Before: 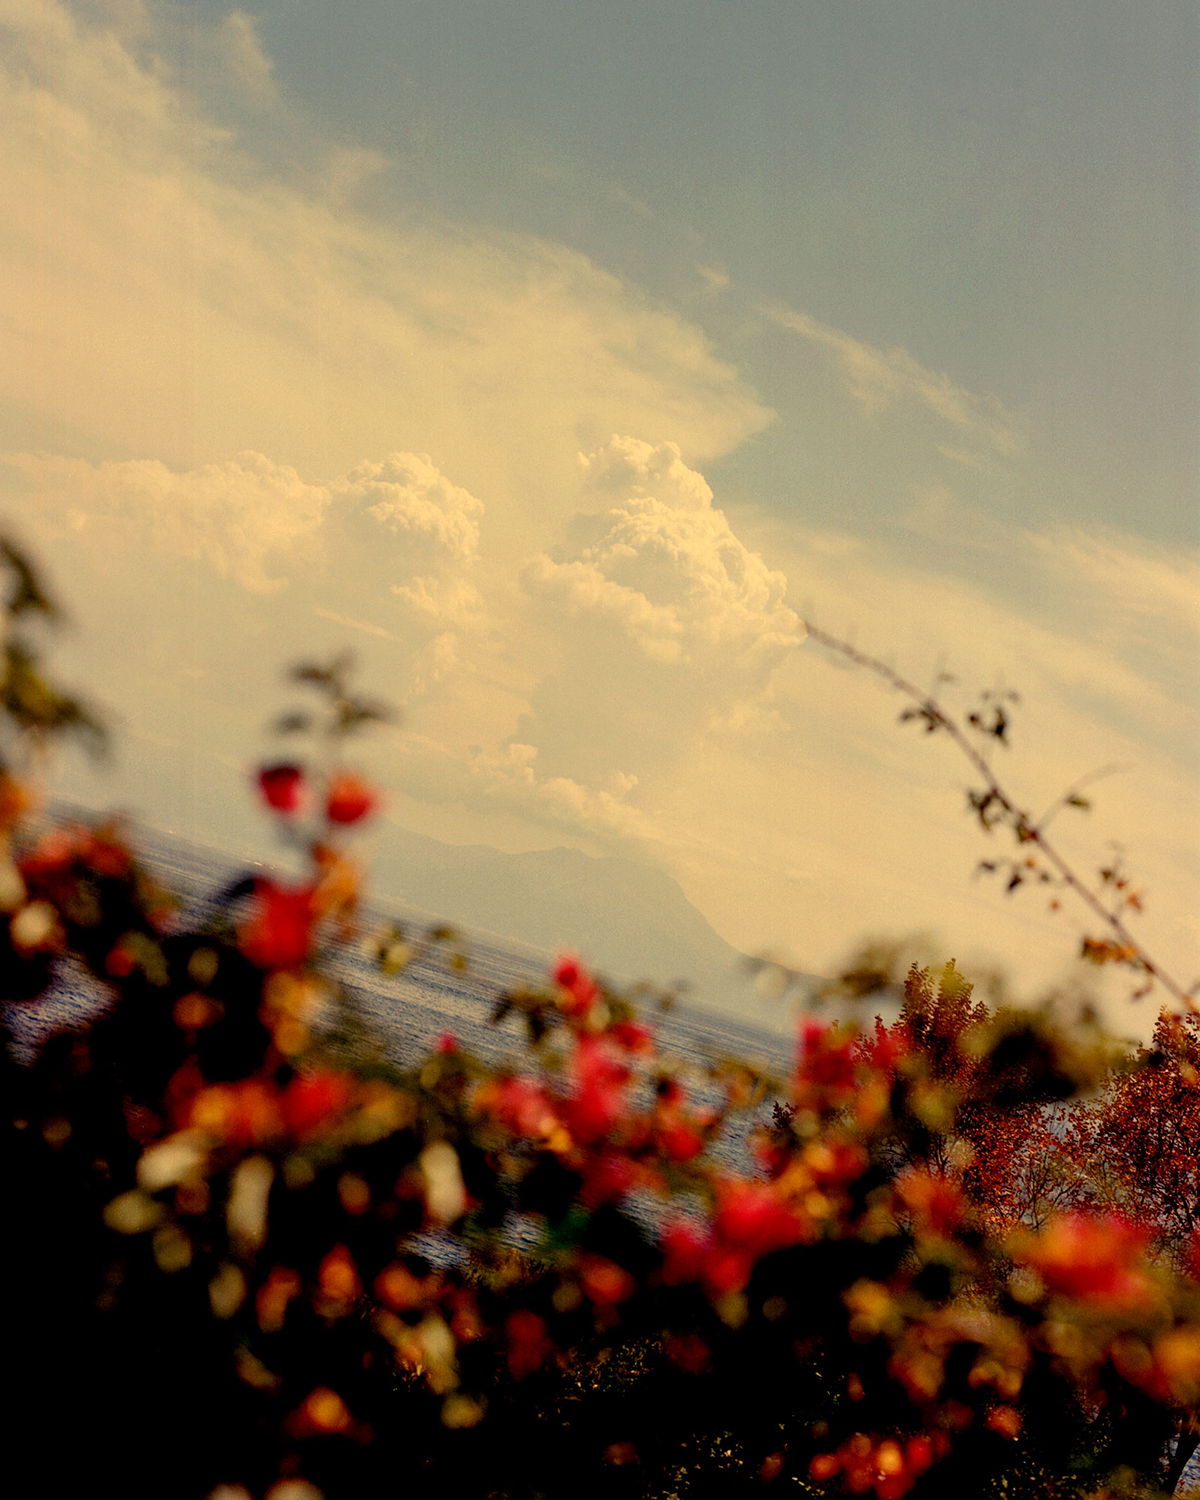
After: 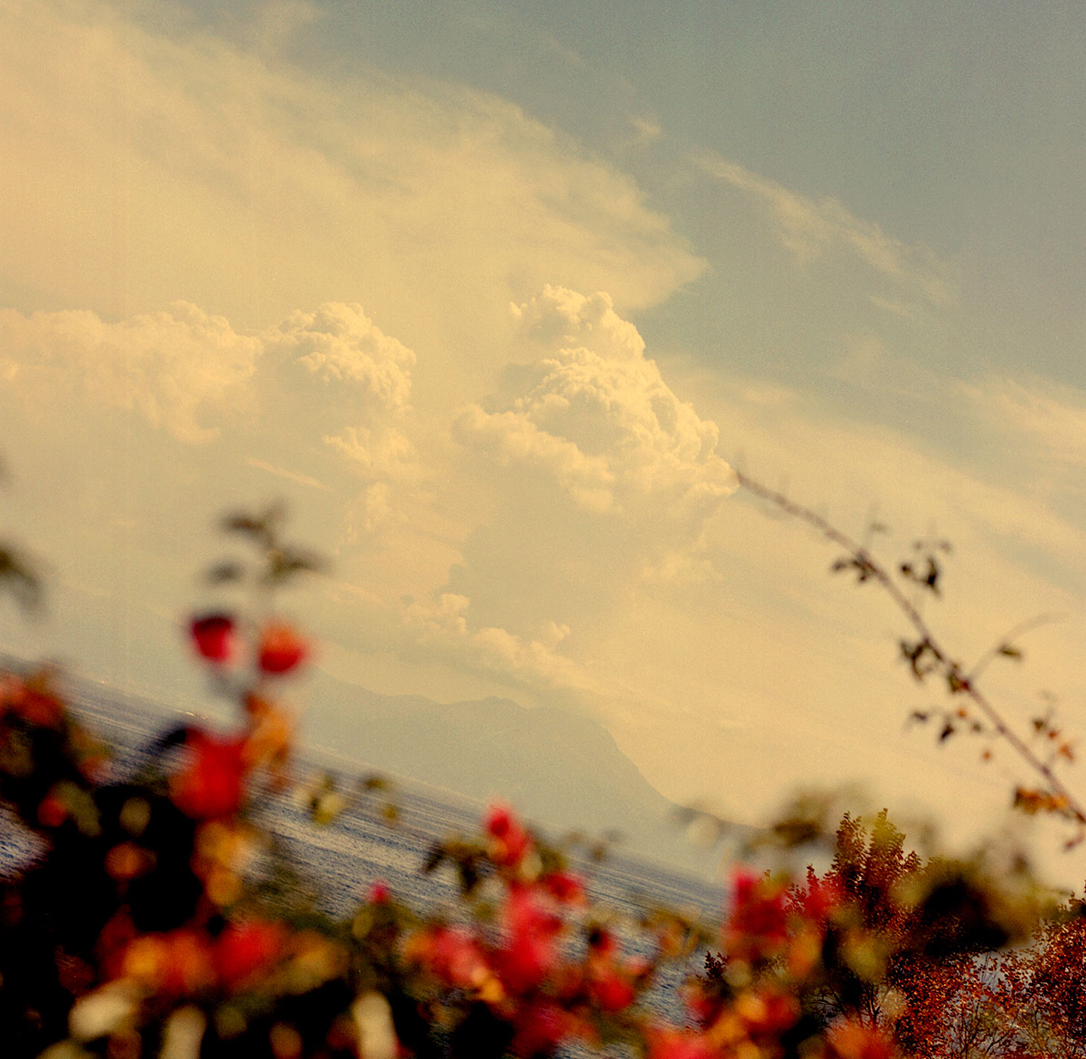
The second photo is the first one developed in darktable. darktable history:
crop: left 5.709%, top 10.043%, right 3.768%, bottom 19.347%
